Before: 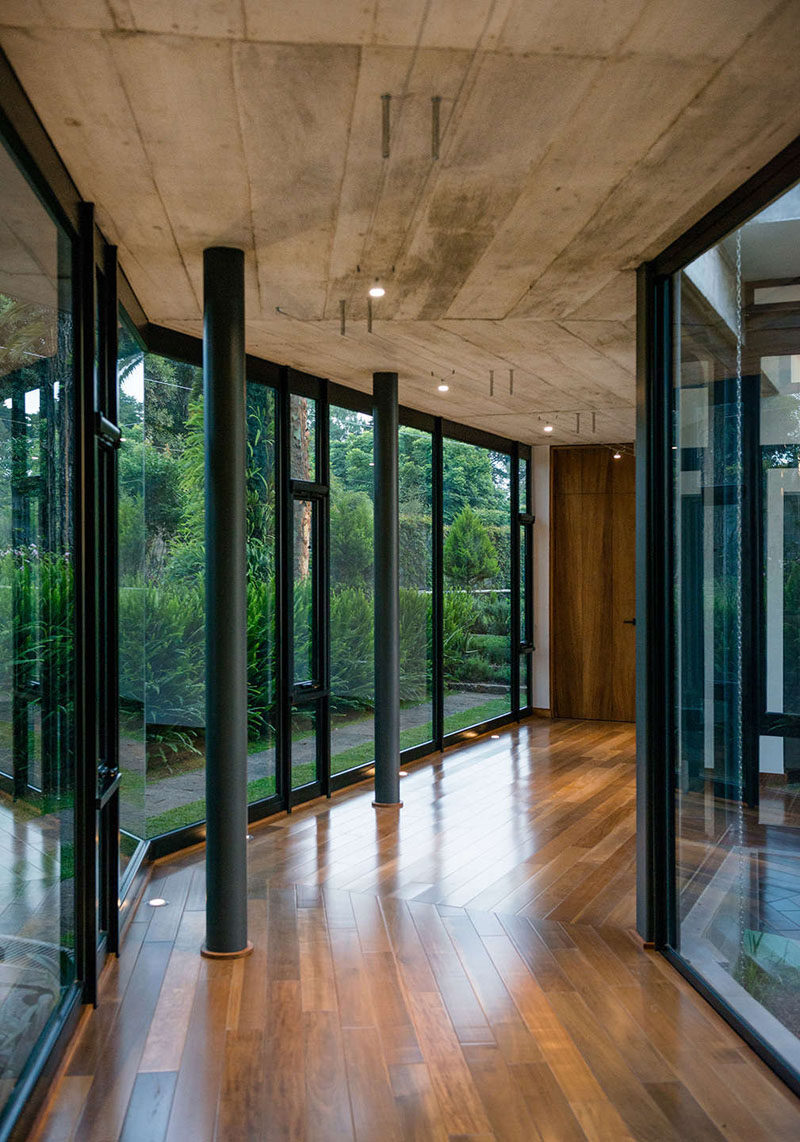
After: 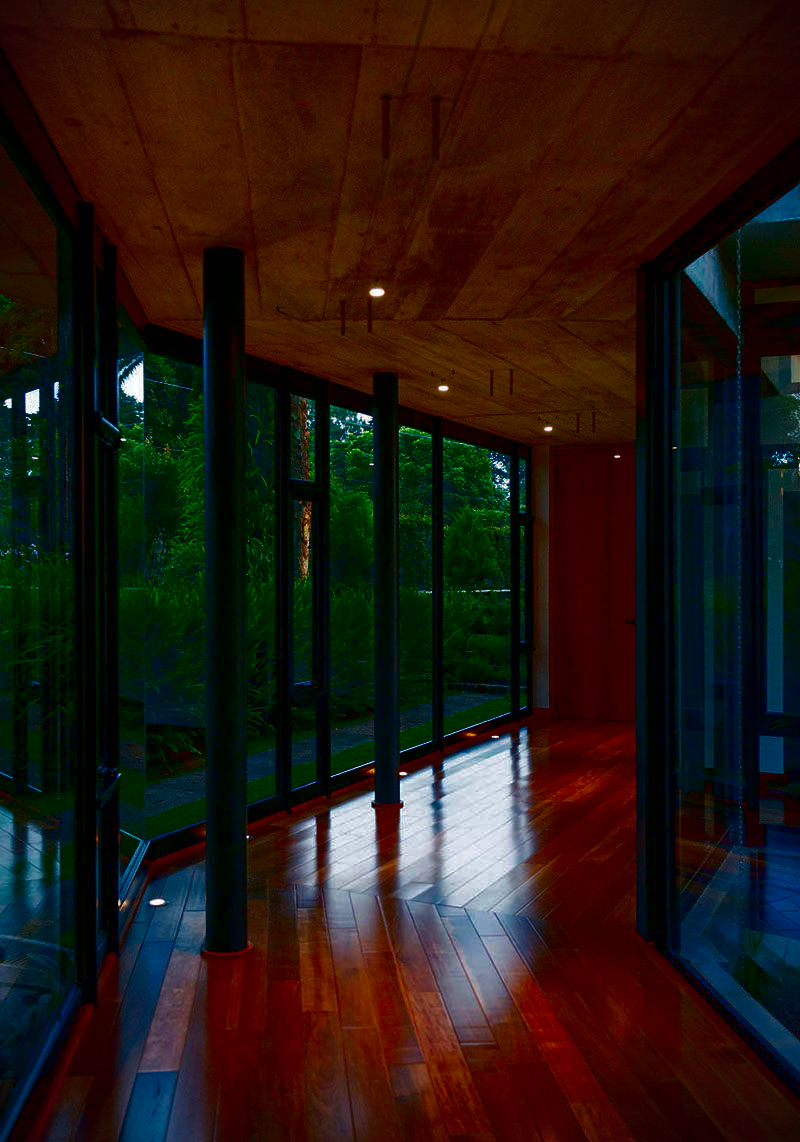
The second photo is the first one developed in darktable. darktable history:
contrast brightness saturation: brightness -0.99, saturation 1
vignetting: fall-off start 91.55%, unbound false
haze removal: compatibility mode true, adaptive false
